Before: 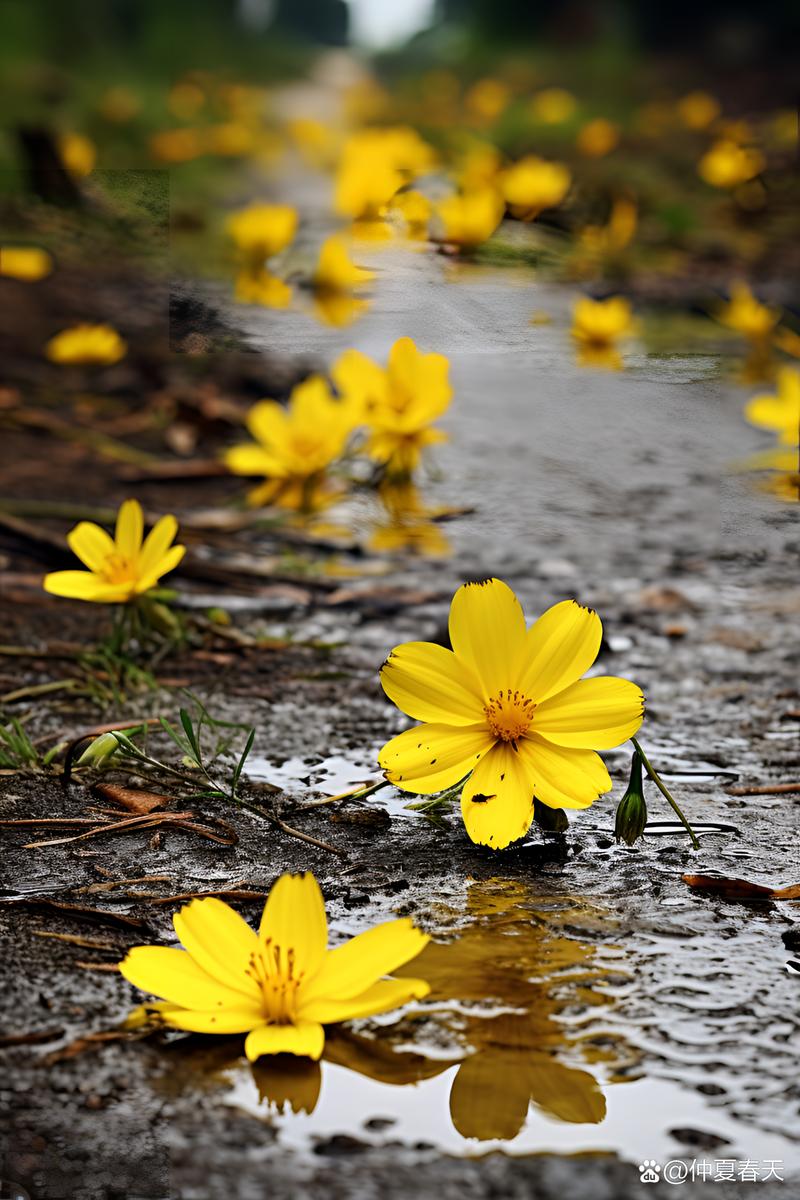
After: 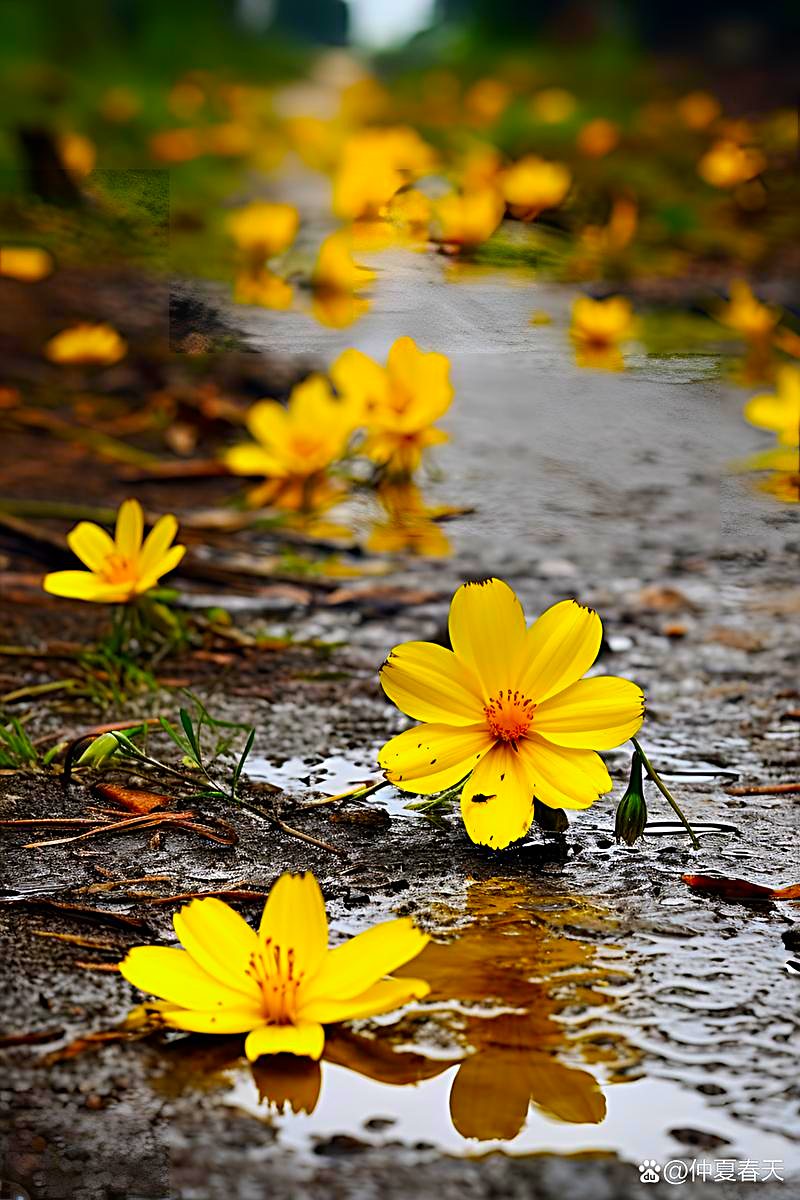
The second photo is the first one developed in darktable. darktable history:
sharpen: on, module defaults
color correction: highlights b* 0.035, saturation 1.81
